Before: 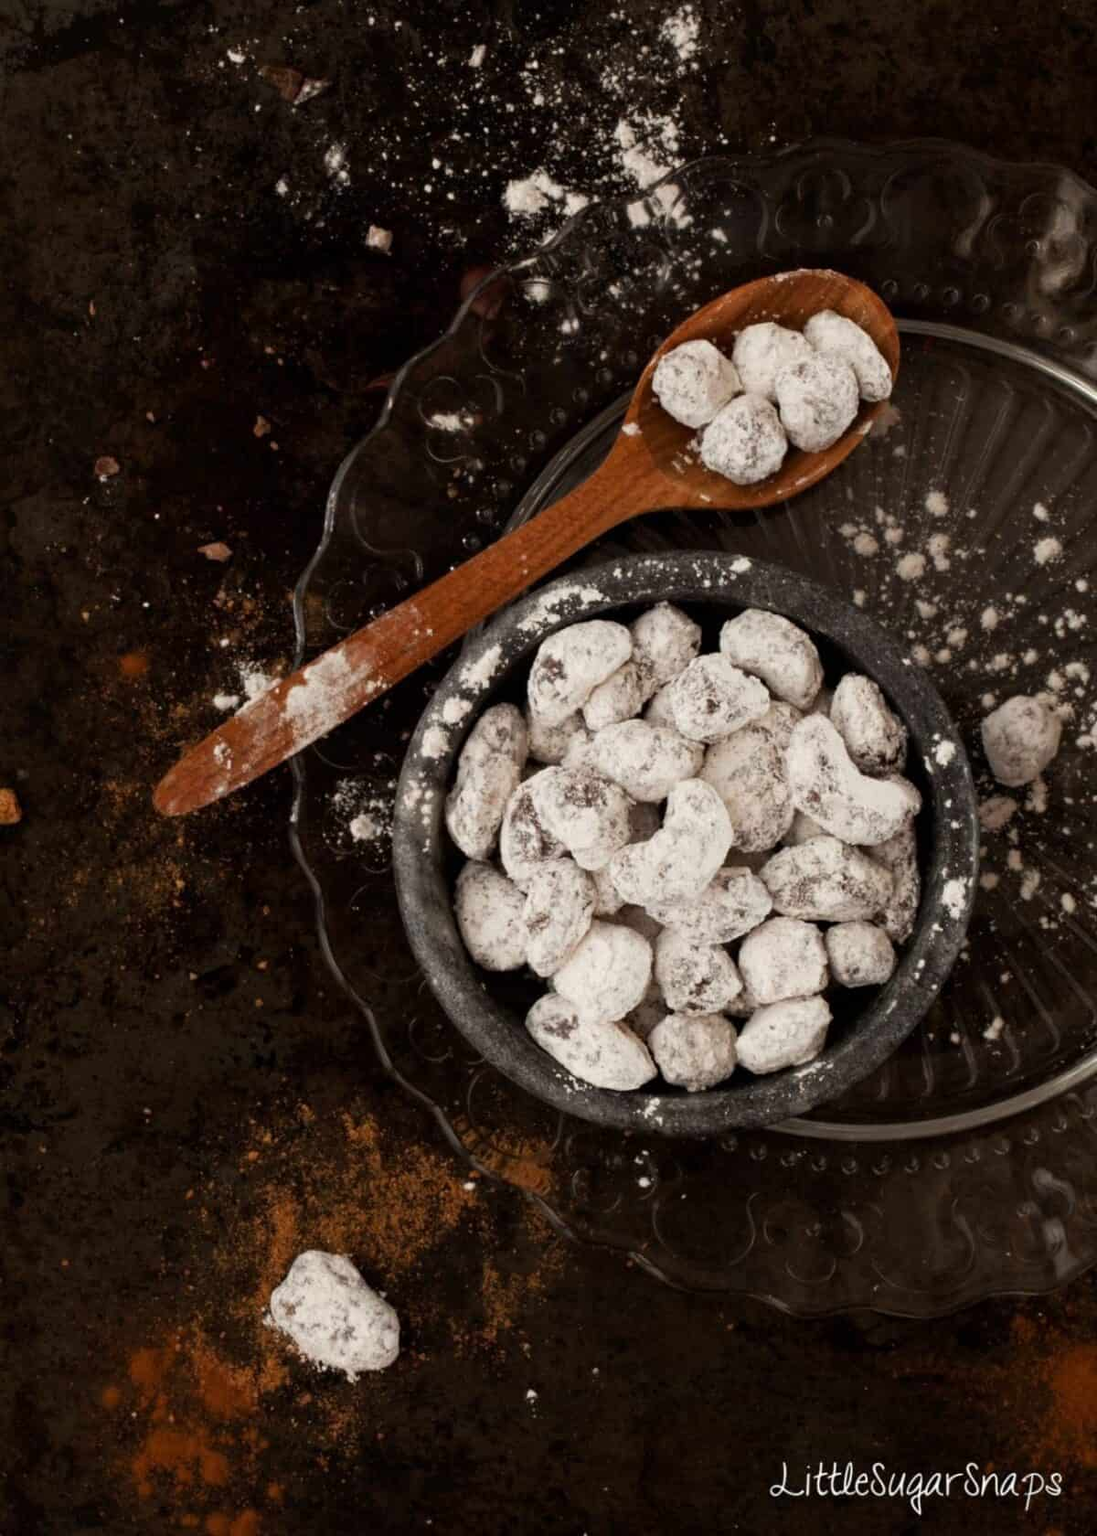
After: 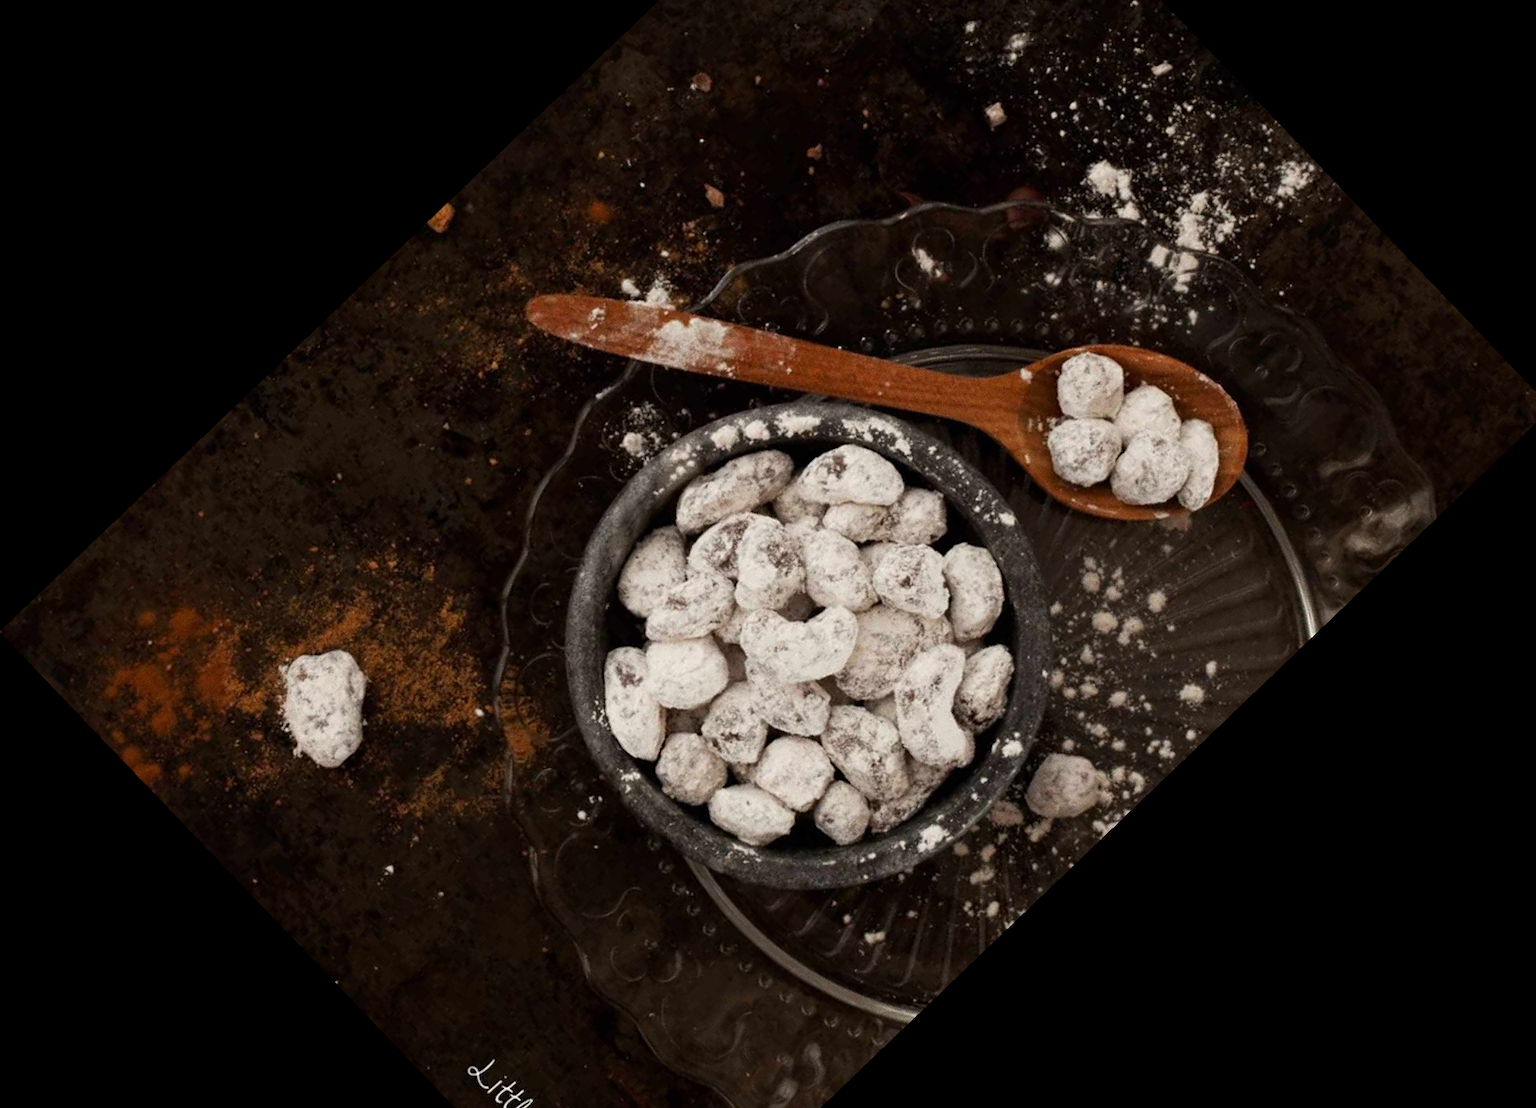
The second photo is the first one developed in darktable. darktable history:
crop and rotate: angle -46.26°, top 16.234%, right 0.912%, bottom 11.704%
exposure: exposure -0.041 EV, compensate highlight preservation false
grain: coarseness 0.09 ISO
